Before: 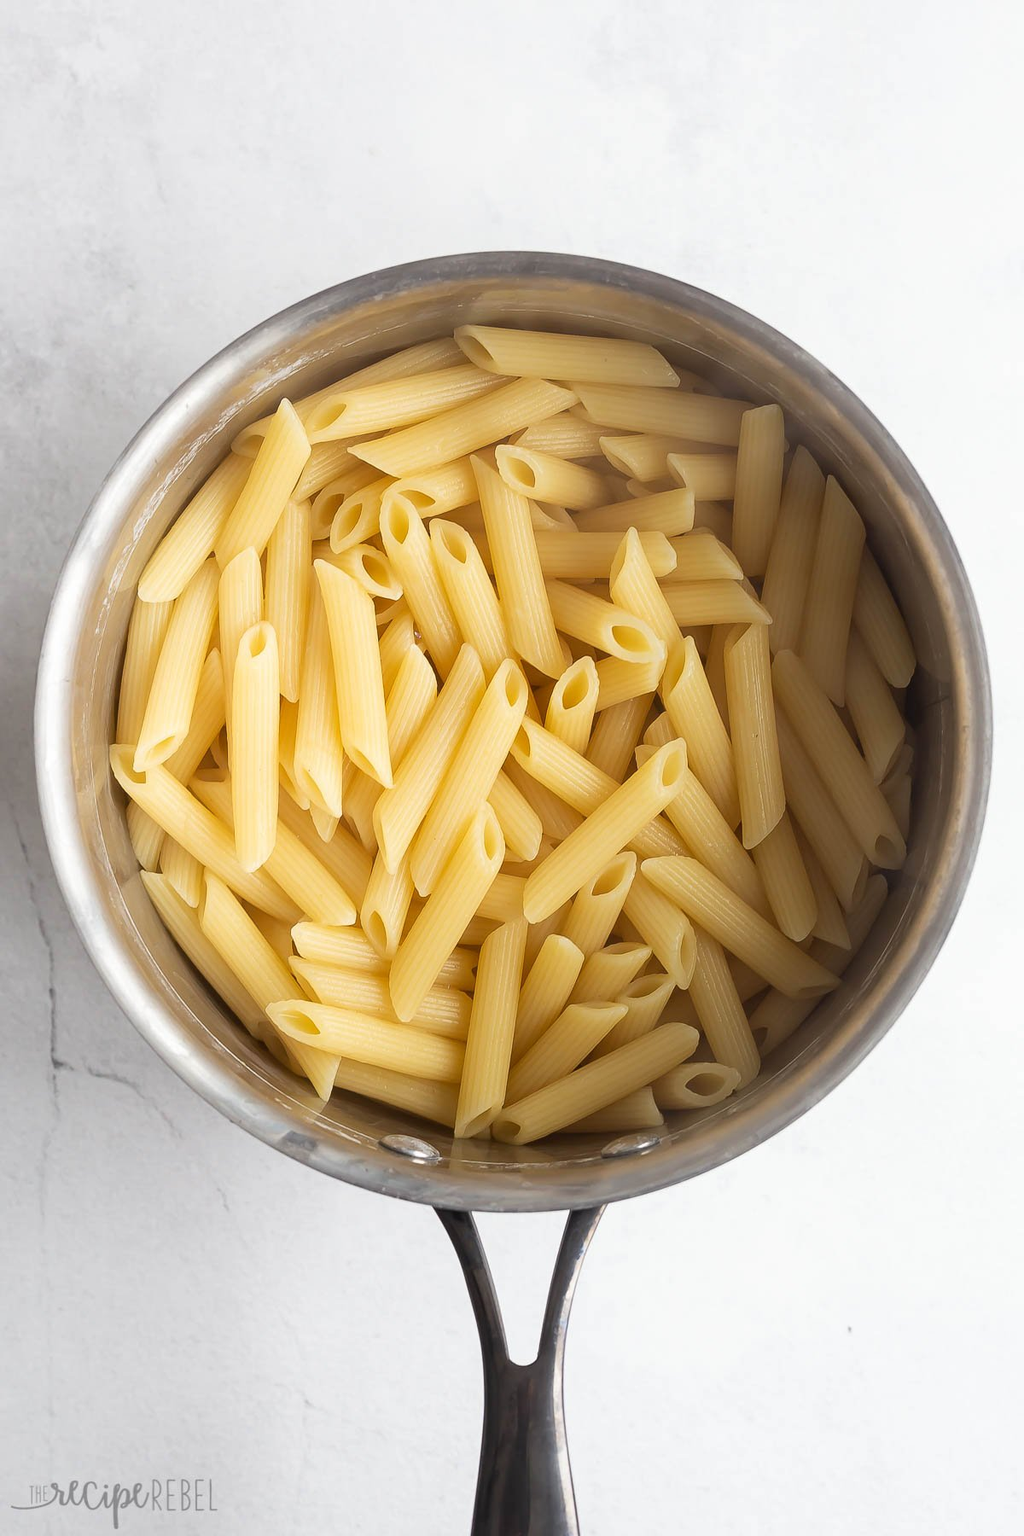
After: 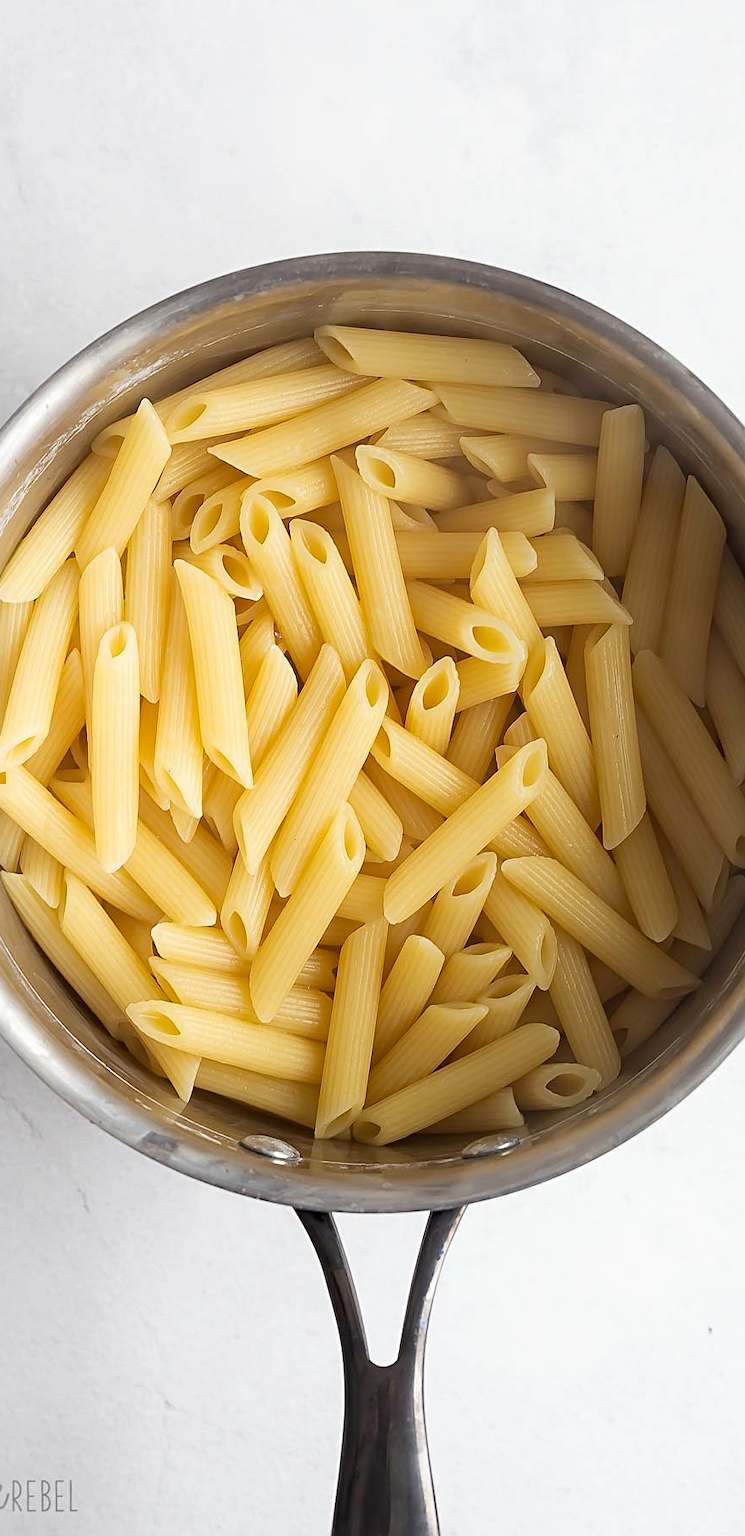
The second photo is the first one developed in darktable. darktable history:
sharpen: radius 2.495, amount 0.335
haze removal: compatibility mode true, adaptive false
crop: left 13.716%, top 0%, right 13.511%
